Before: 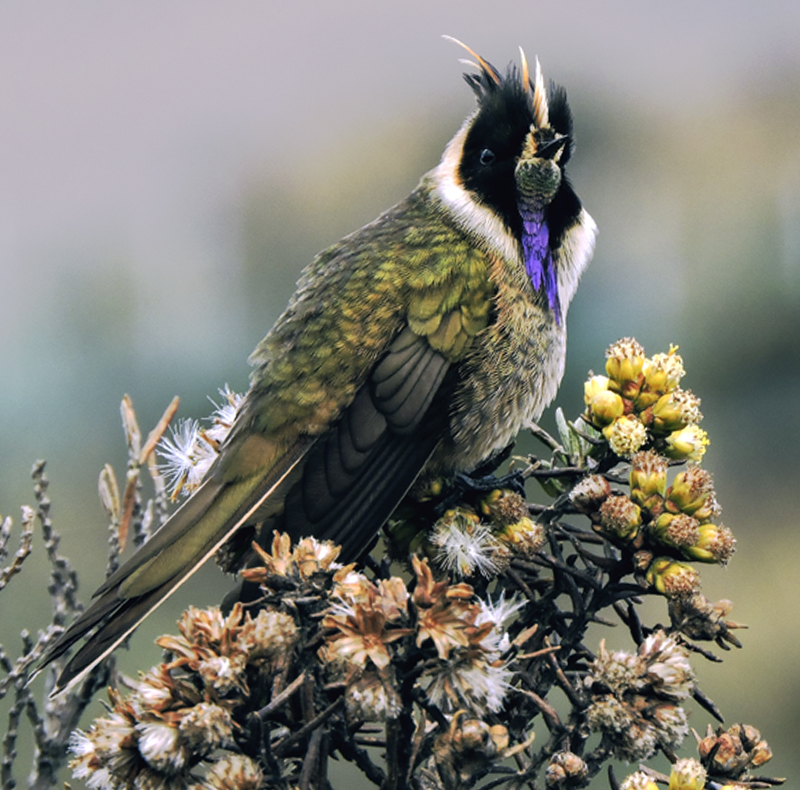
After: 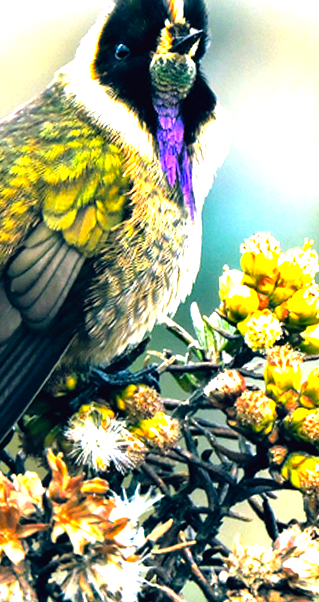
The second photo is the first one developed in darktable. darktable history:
color balance rgb: perceptual saturation grading › global saturation 36%, perceptual brilliance grading › global brilliance 10%, global vibrance 20%
crop: left 45.721%, top 13.393%, right 14.118%, bottom 10.01%
exposure: black level correction 0, exposure 1.3 EV, compensate exposure bias true, compensate highlight preservation false
